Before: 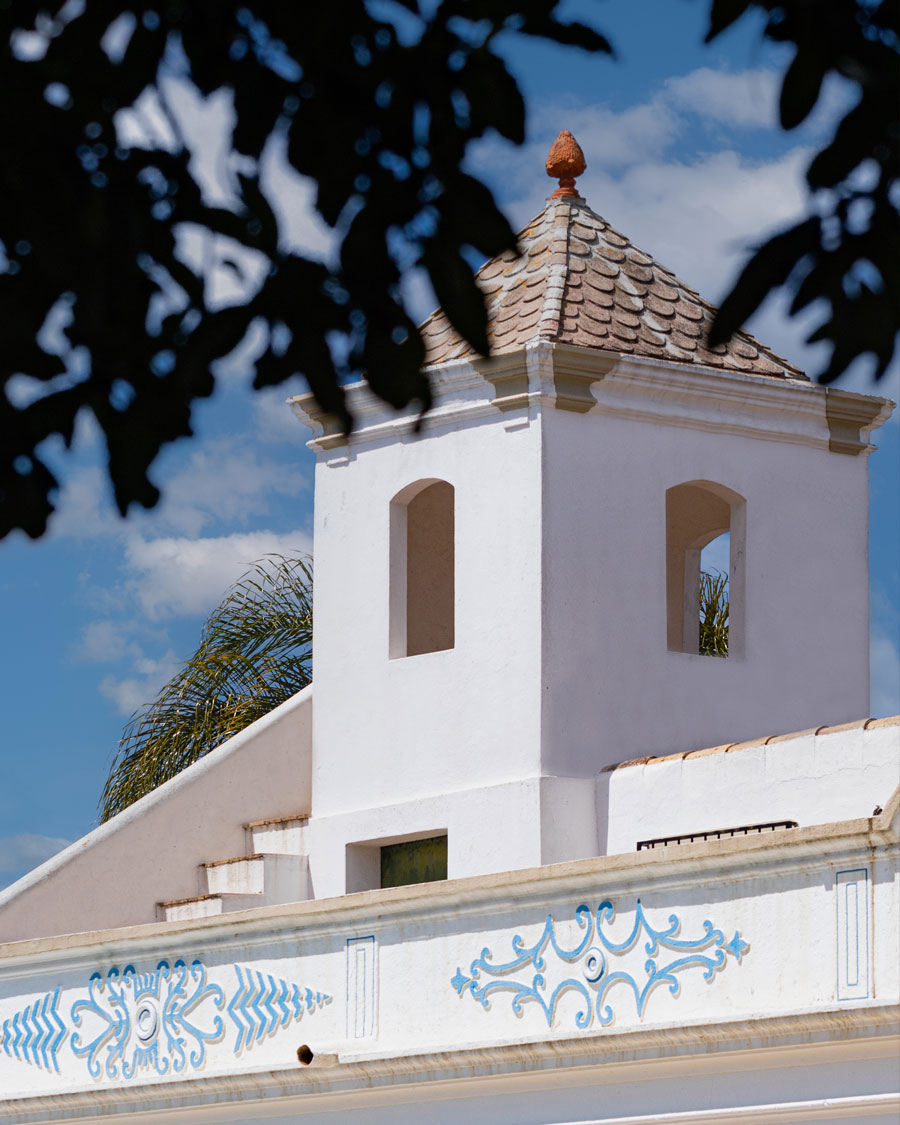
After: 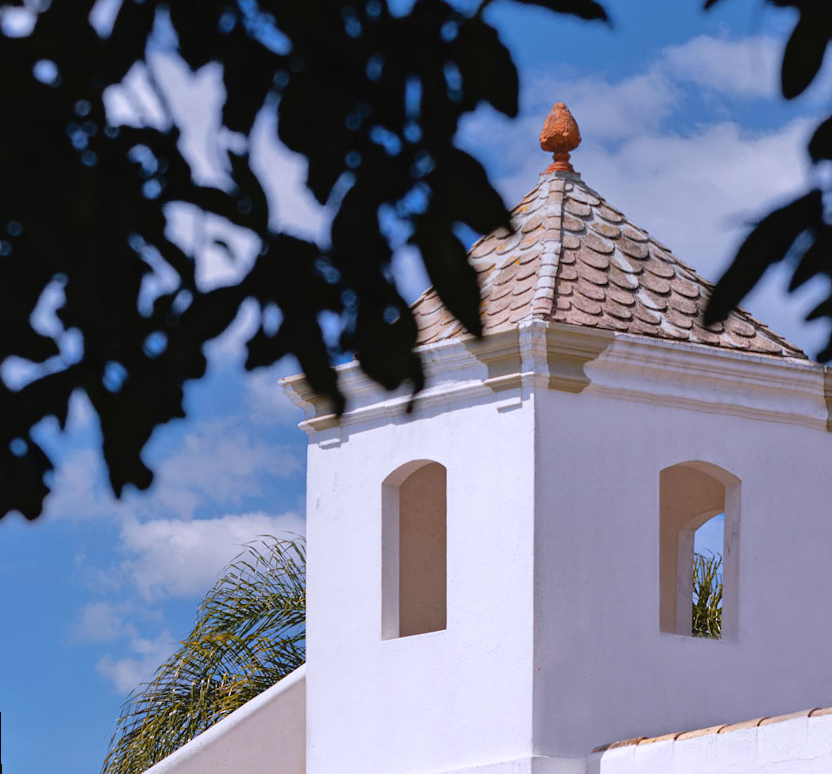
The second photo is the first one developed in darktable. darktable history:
tone equalizer: -8 EV 0.001 EV, -7 EV -0.004 EV, -6 EV 0.009 EV, -5 EV 0.032 EV, -4 EV 0.276 EV, -3 EV 0.644 EV, -2 EV 0.584 EV, -1 EV 0.187 EV, +0 EV 0.024 EV
exposure: black level correction -0.003, exposure 0.04 EV, compensate highlight preservation false
rotate and perspective: lens shift (vertical) 0.048, lens shift (horizontal) -0.024, automatic cropping off
white balance: red 1.004, blue 1.096
crop: left 1.509%, top 3.452%, right 7.696%, bottom 28.452%
